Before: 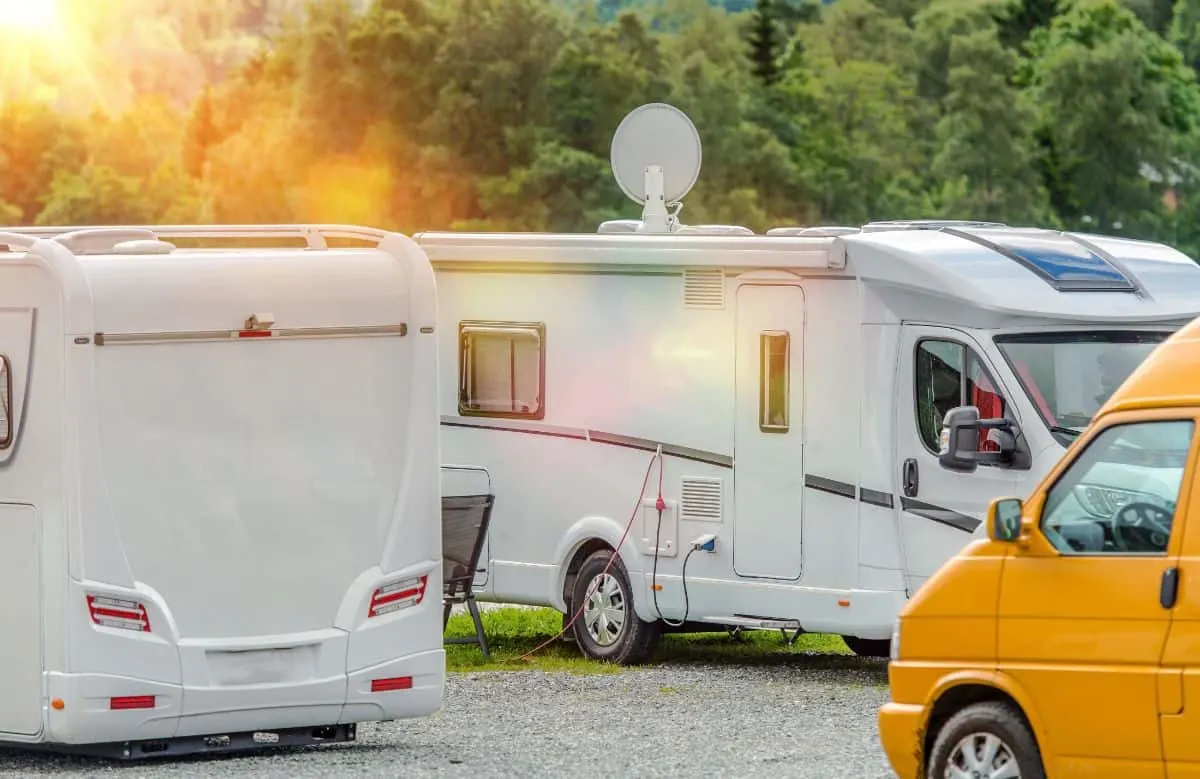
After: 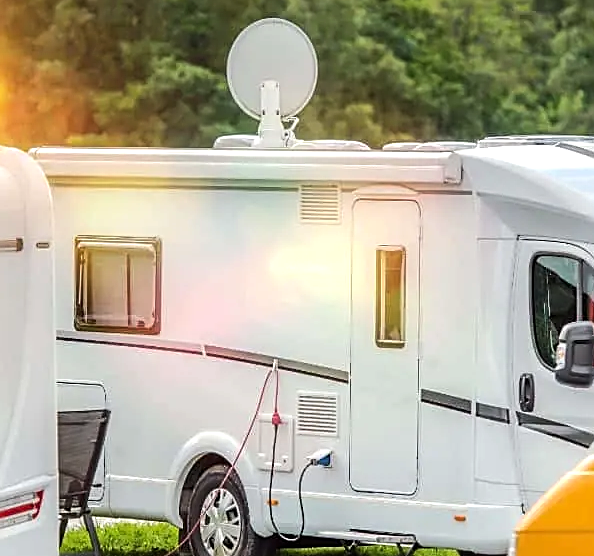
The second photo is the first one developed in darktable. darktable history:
crop: left 32.075%, top 10.976%, right 18.355%, bottom 17.596%
white balance: red 1, blue 1
tone equalizer: -8 EV -0.417 EV, -7 EV -0.389 EV, -6 EV -0.333 EV, -5 EV -0.222 EV, -3 EV 0.222 EV, -2 EV 0.333 EV, -1 EV 0.389 EV, +0 EV 0.417 EV, edges refinement/feathering 500, mask exposure compensation -1.57 EV, preserve details no
sharpen: on, module defaults
